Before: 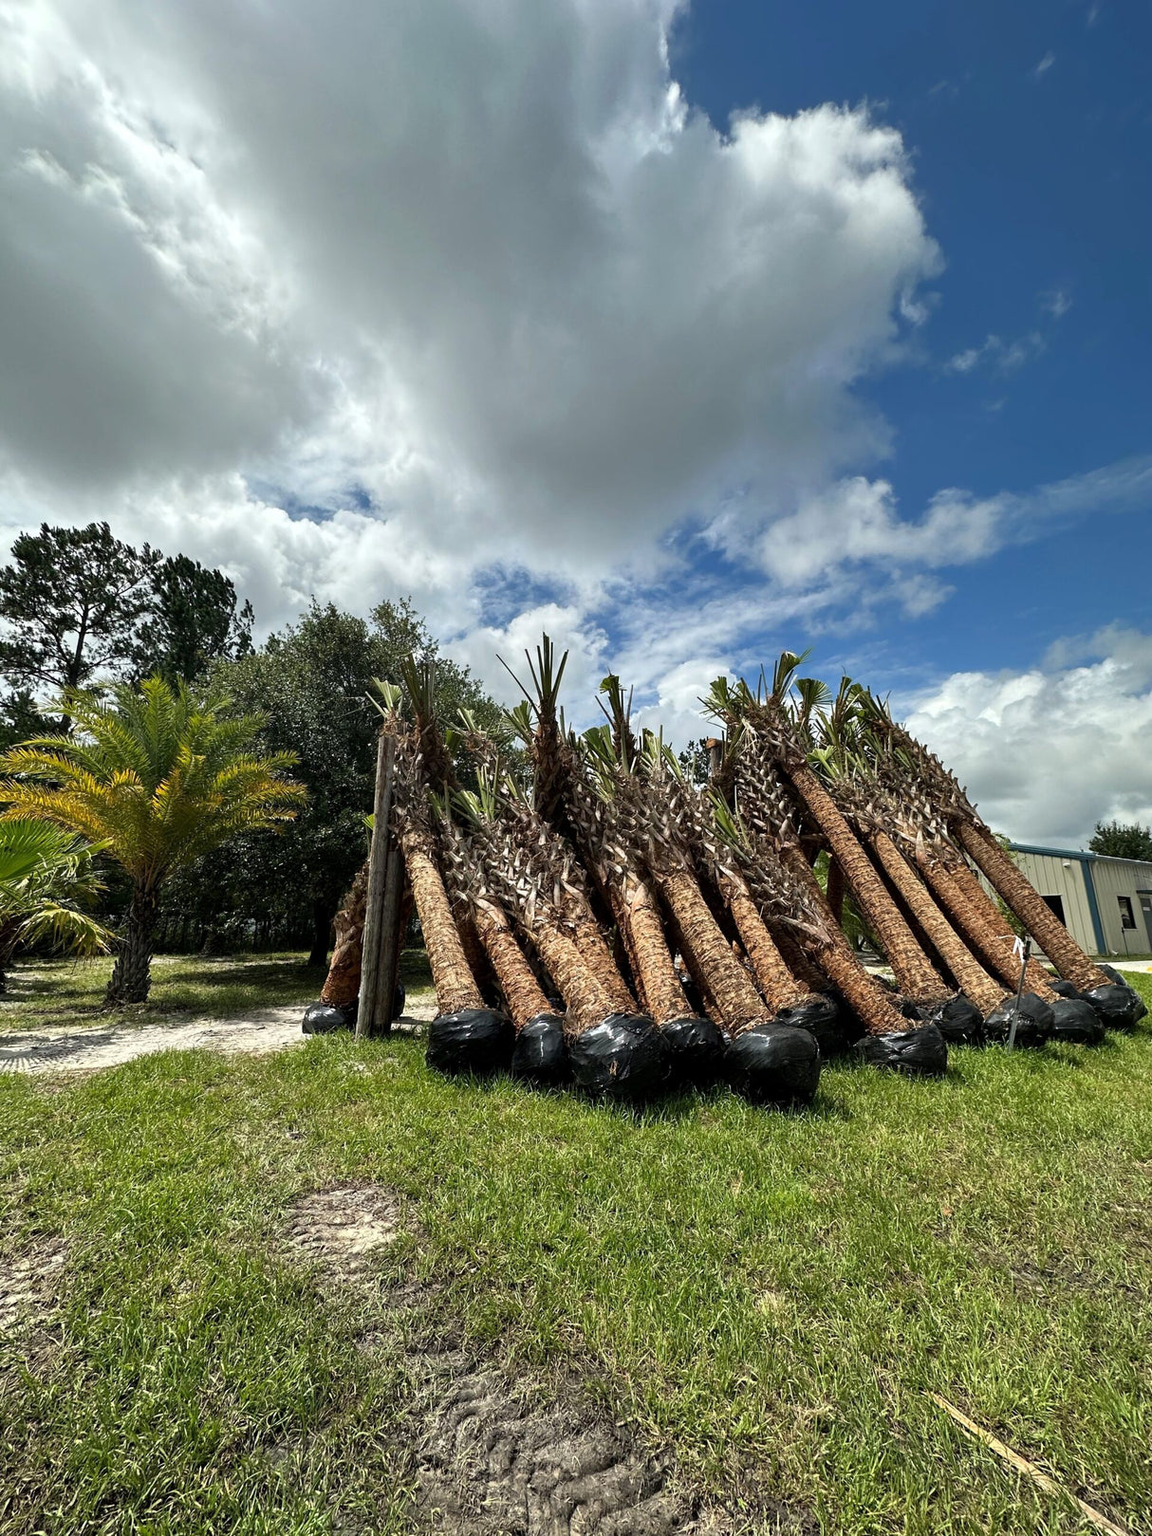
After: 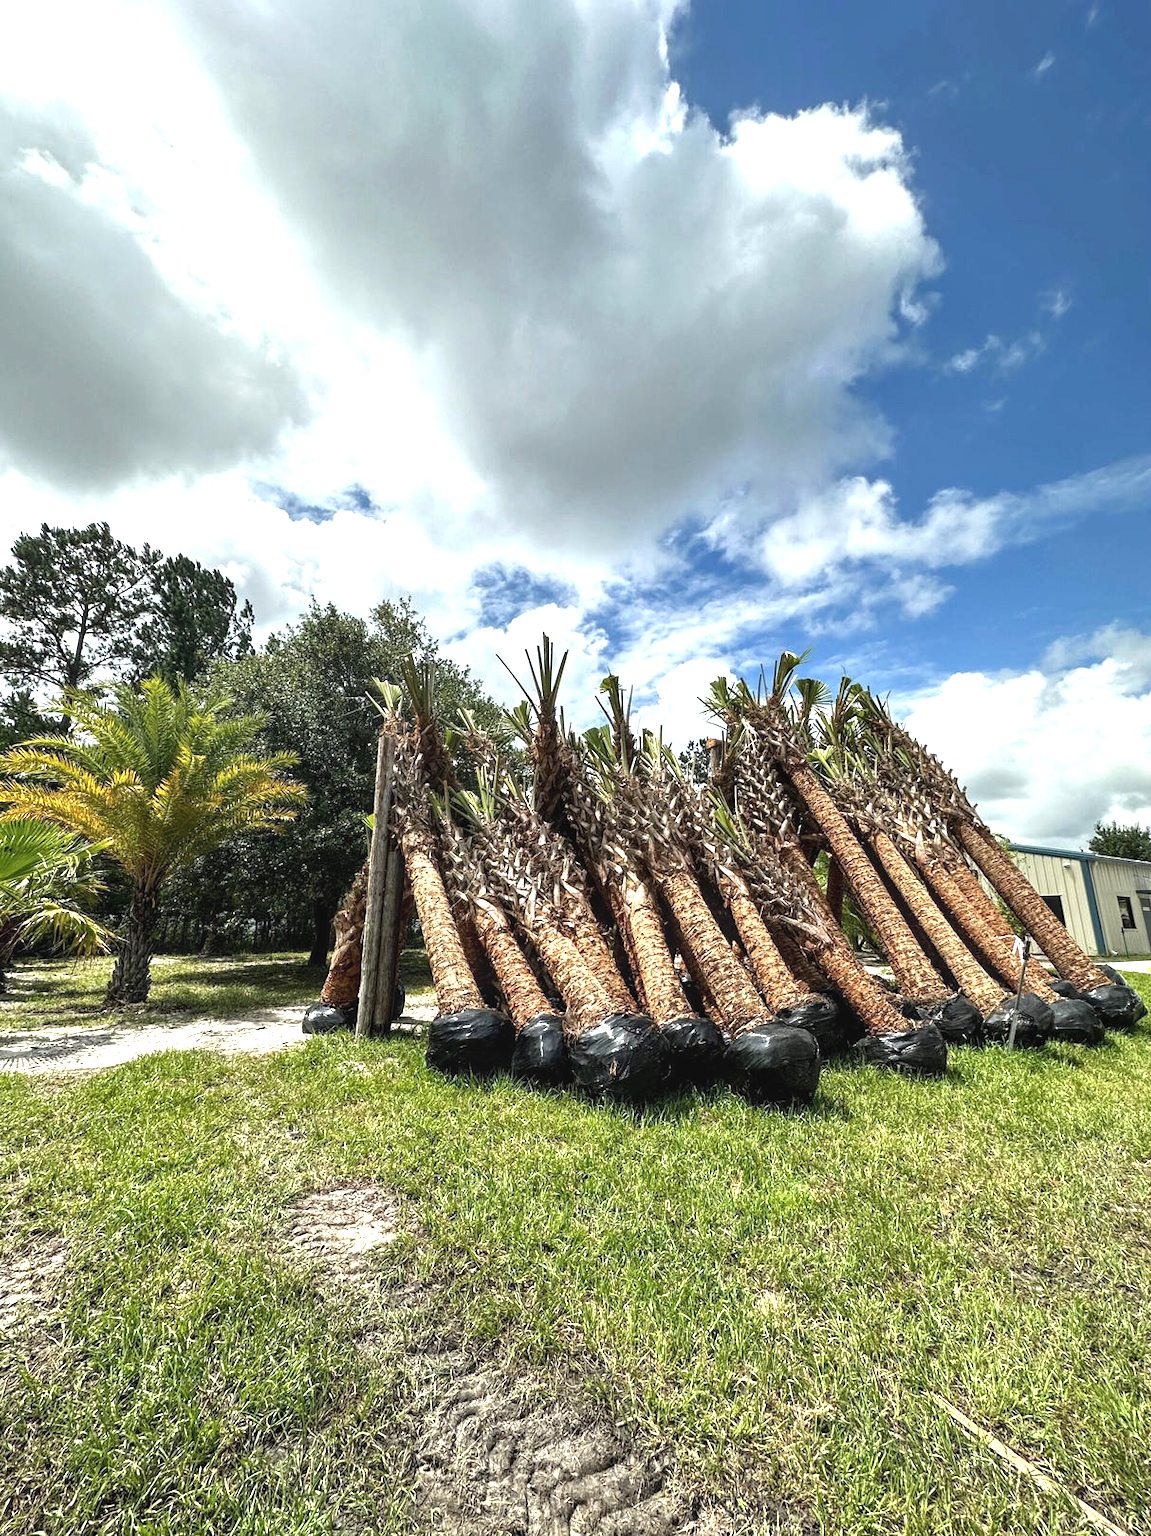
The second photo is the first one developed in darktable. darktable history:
exposure: black level correction 0, exposure 1.1 EV, compensate exposure bias true, compensate highlight preservation false
local contrast: on, module defaults
contrast brightness saturation: contrast -0.08, brightness -0.04, saturation -0.11
